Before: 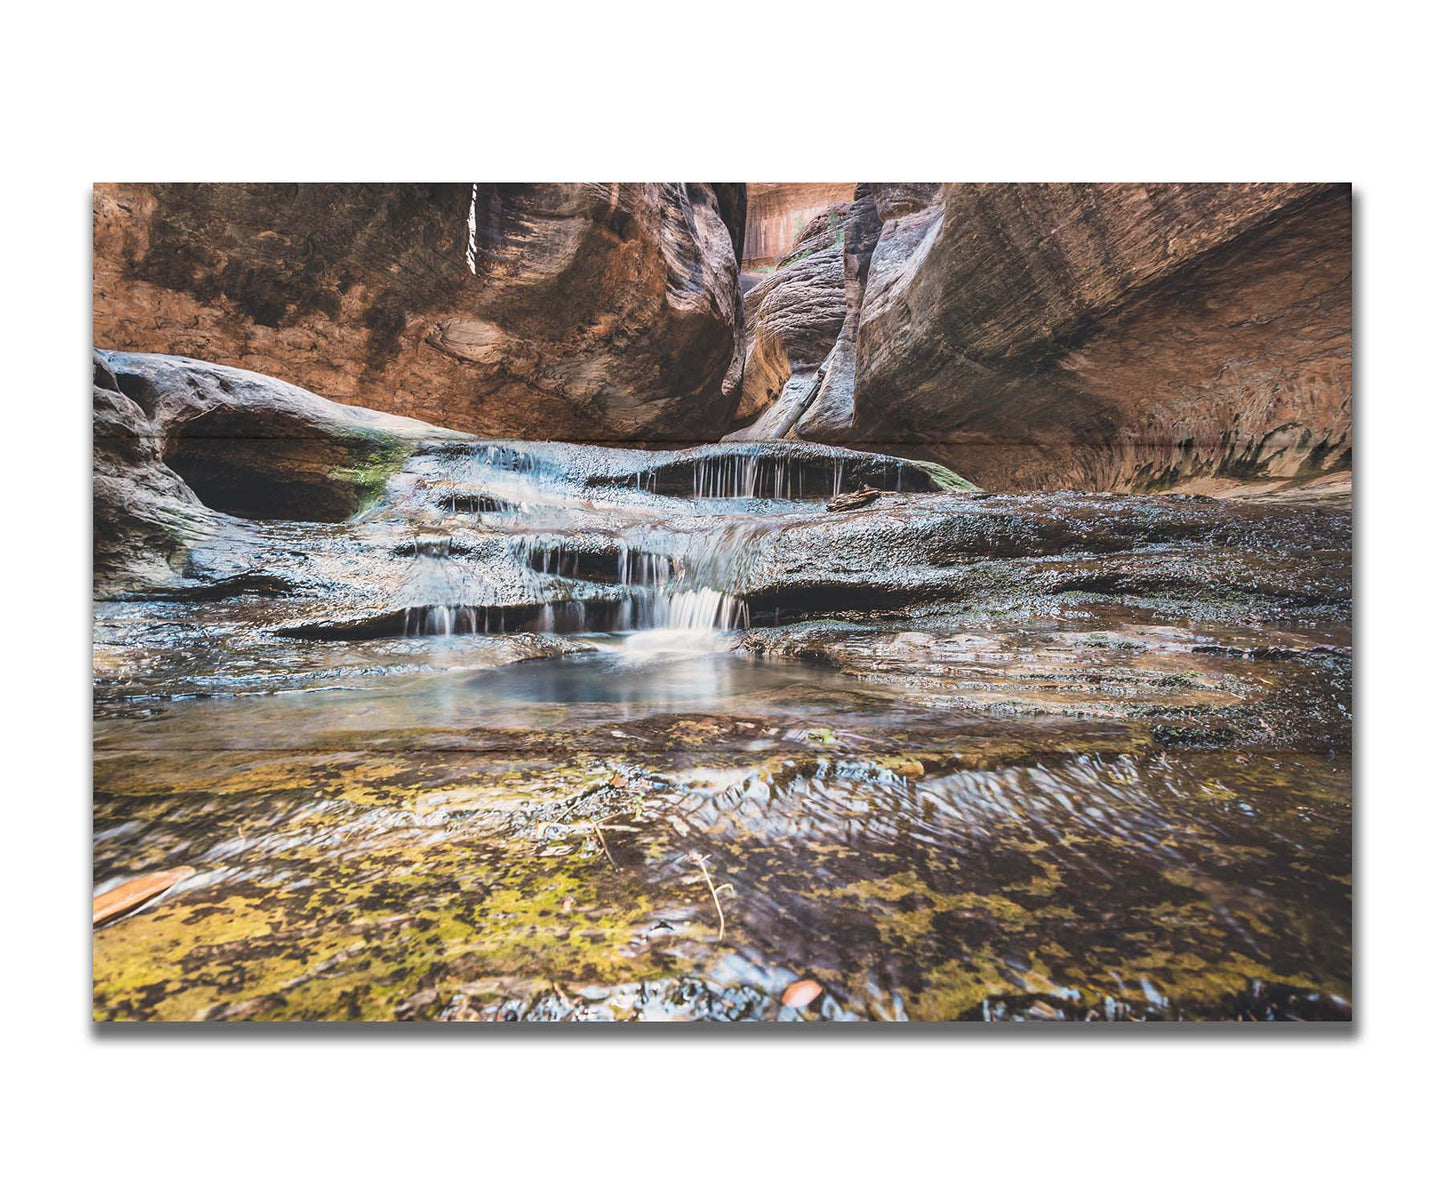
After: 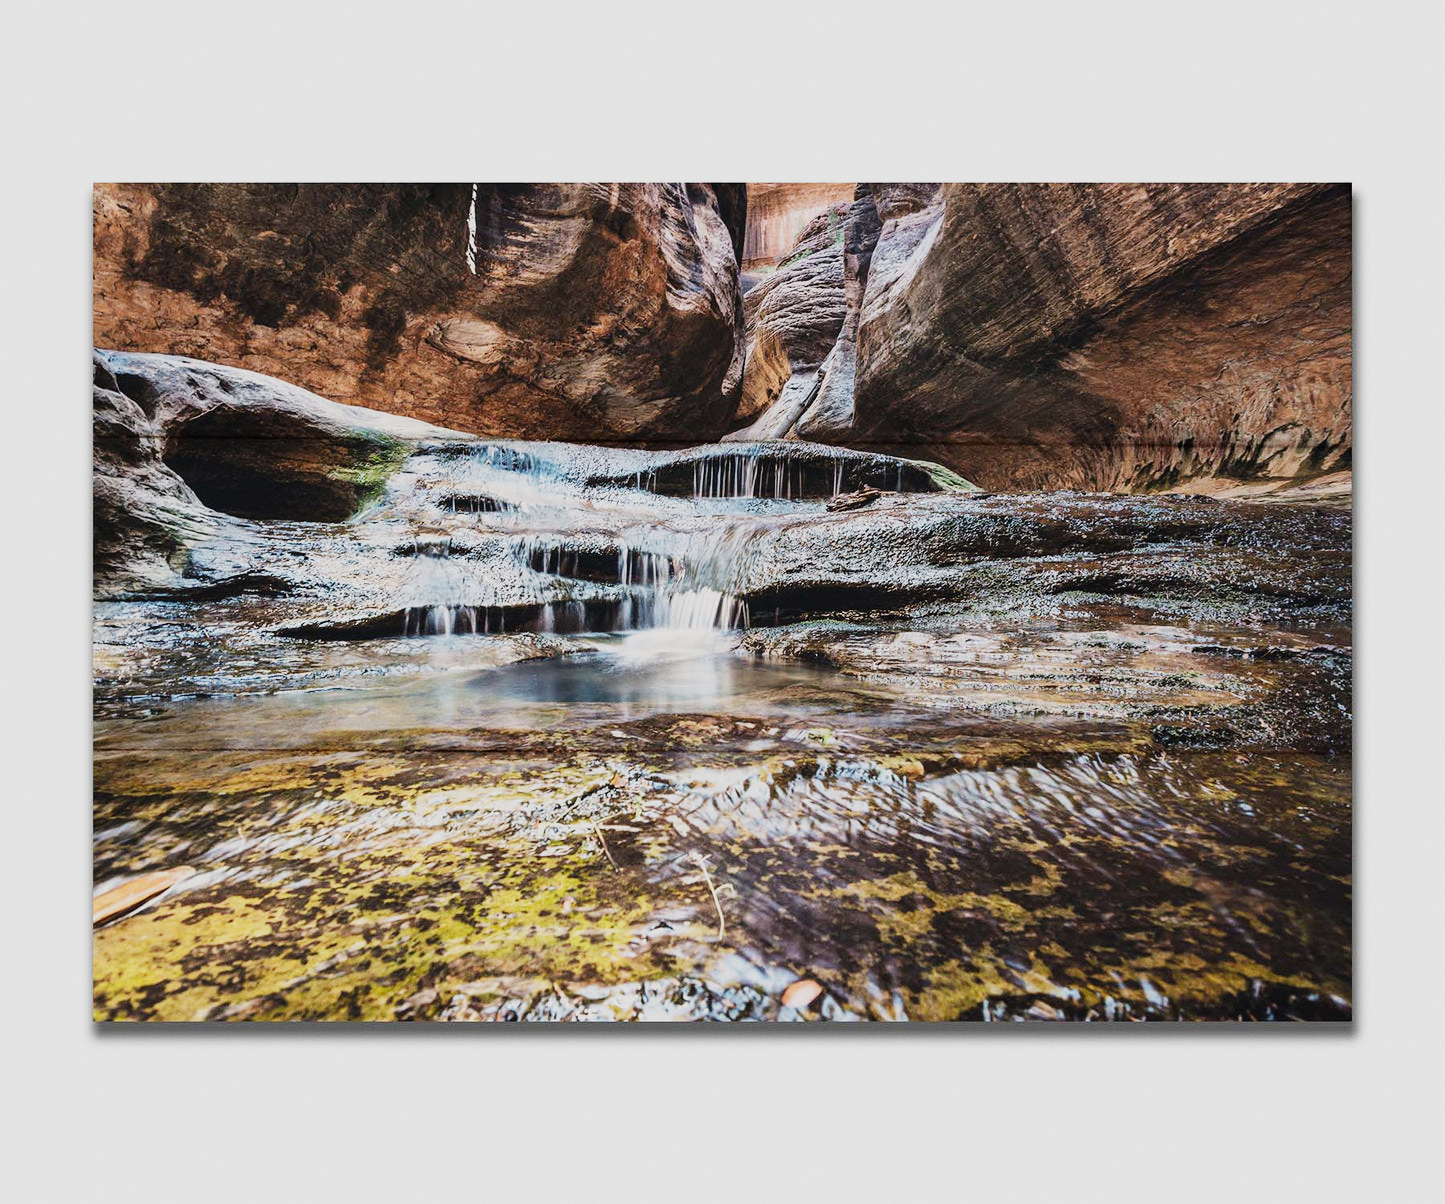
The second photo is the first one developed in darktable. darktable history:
grain: coarseness 0.09 ISO, strength 10%
sigmoid: contrast 1.7, skew -0.1, preserve hue 0%, red attenuation 0.1, red rotation 0.035, green attenuation 0.1, green rotation -0.017, blue attenuation 0.15, blue rotation -0.052, base primaries Rec2020
